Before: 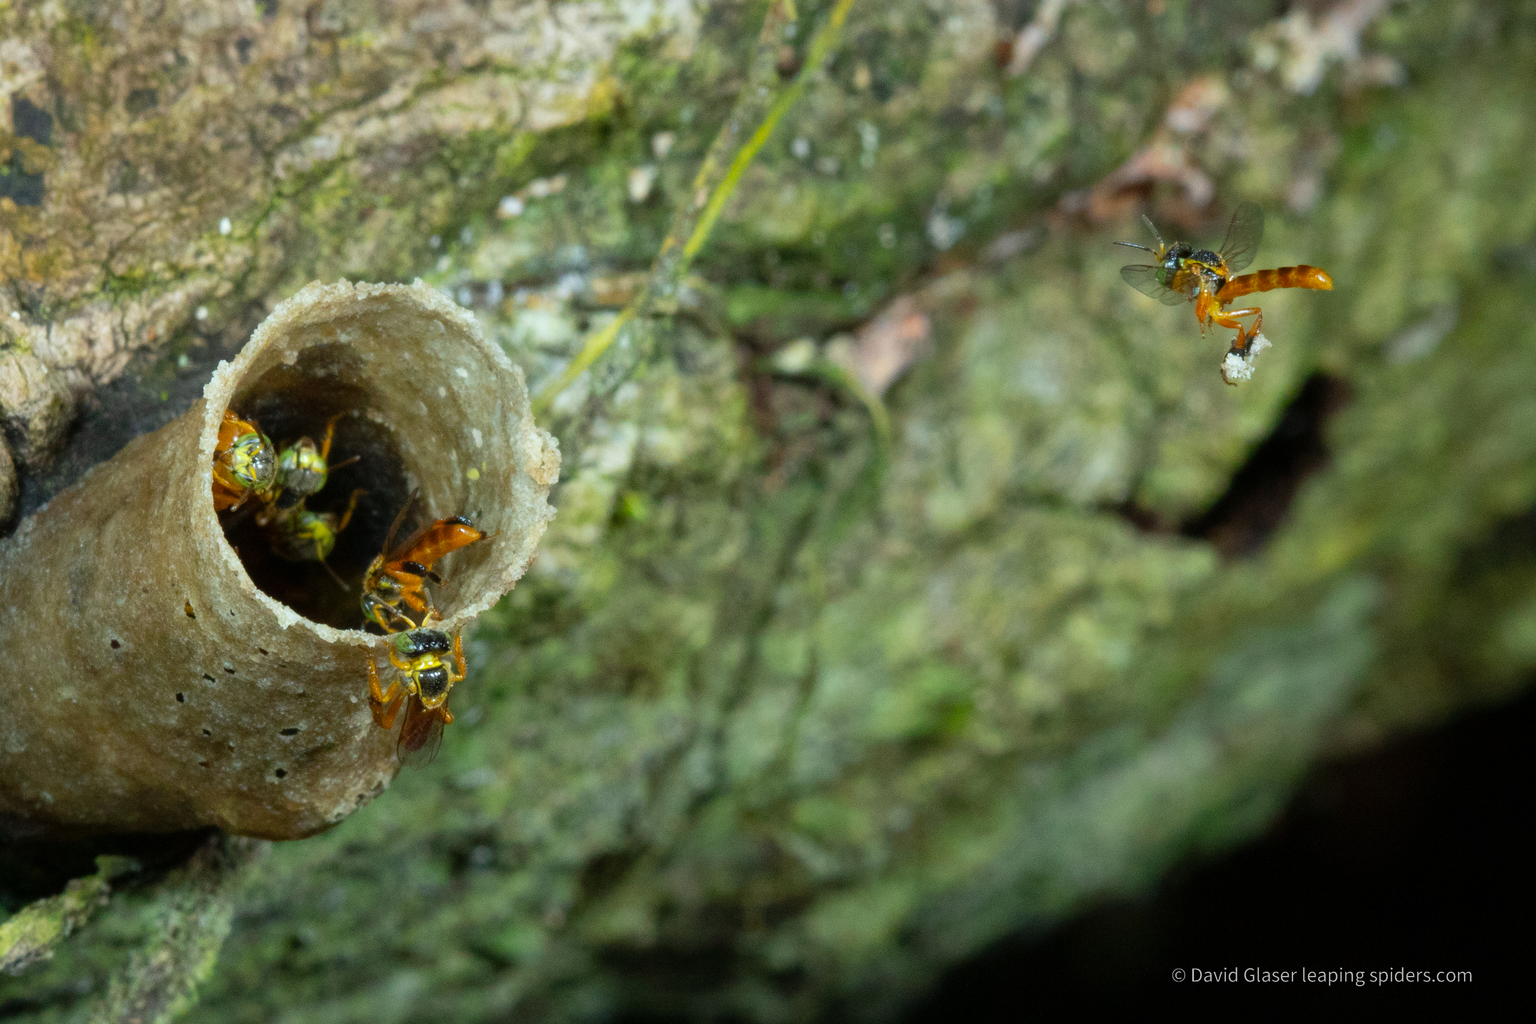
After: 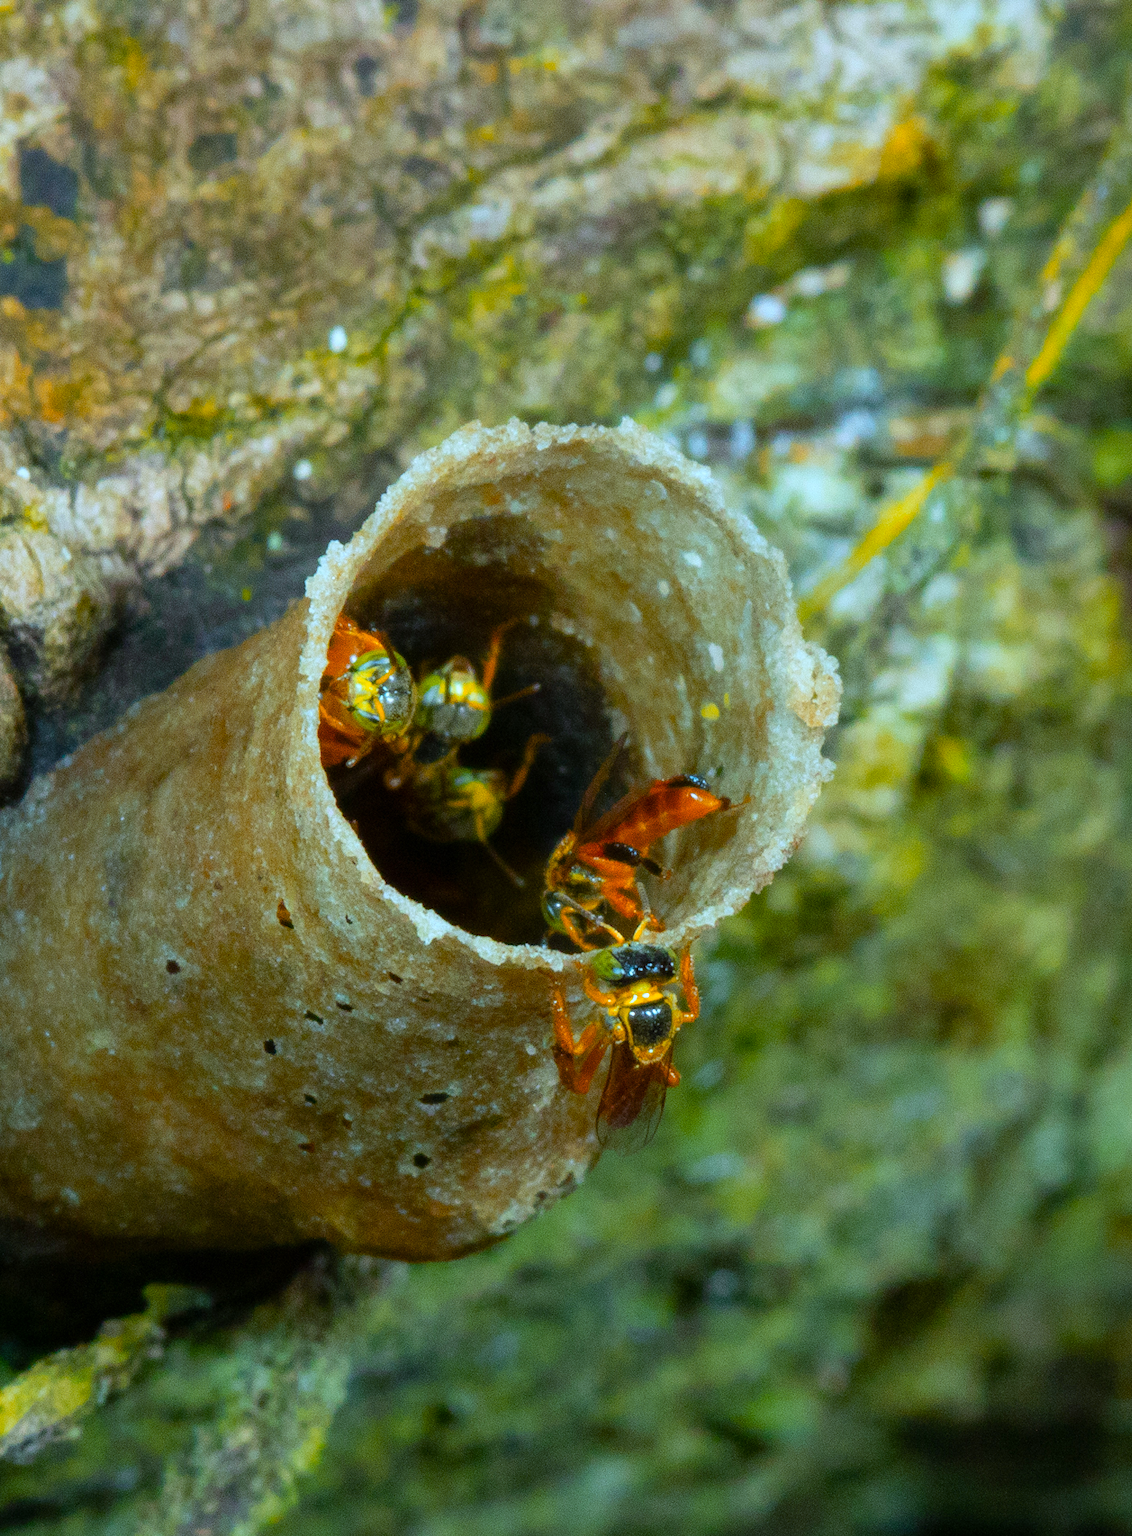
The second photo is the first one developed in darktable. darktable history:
crop and rotate: left 0%, top 0%, right 50.845%
color zones: curves: ch1 [(0.239, 0.552) (0.75, 0.5)]; ch2 [(0.25, 0.462) (0.749, 0.457)], mix 25.94%
color balance rgb: perceptual saturation grading › global saturation 30%, global vibrance 20%
white balance: red 0.931, blue 1.11
